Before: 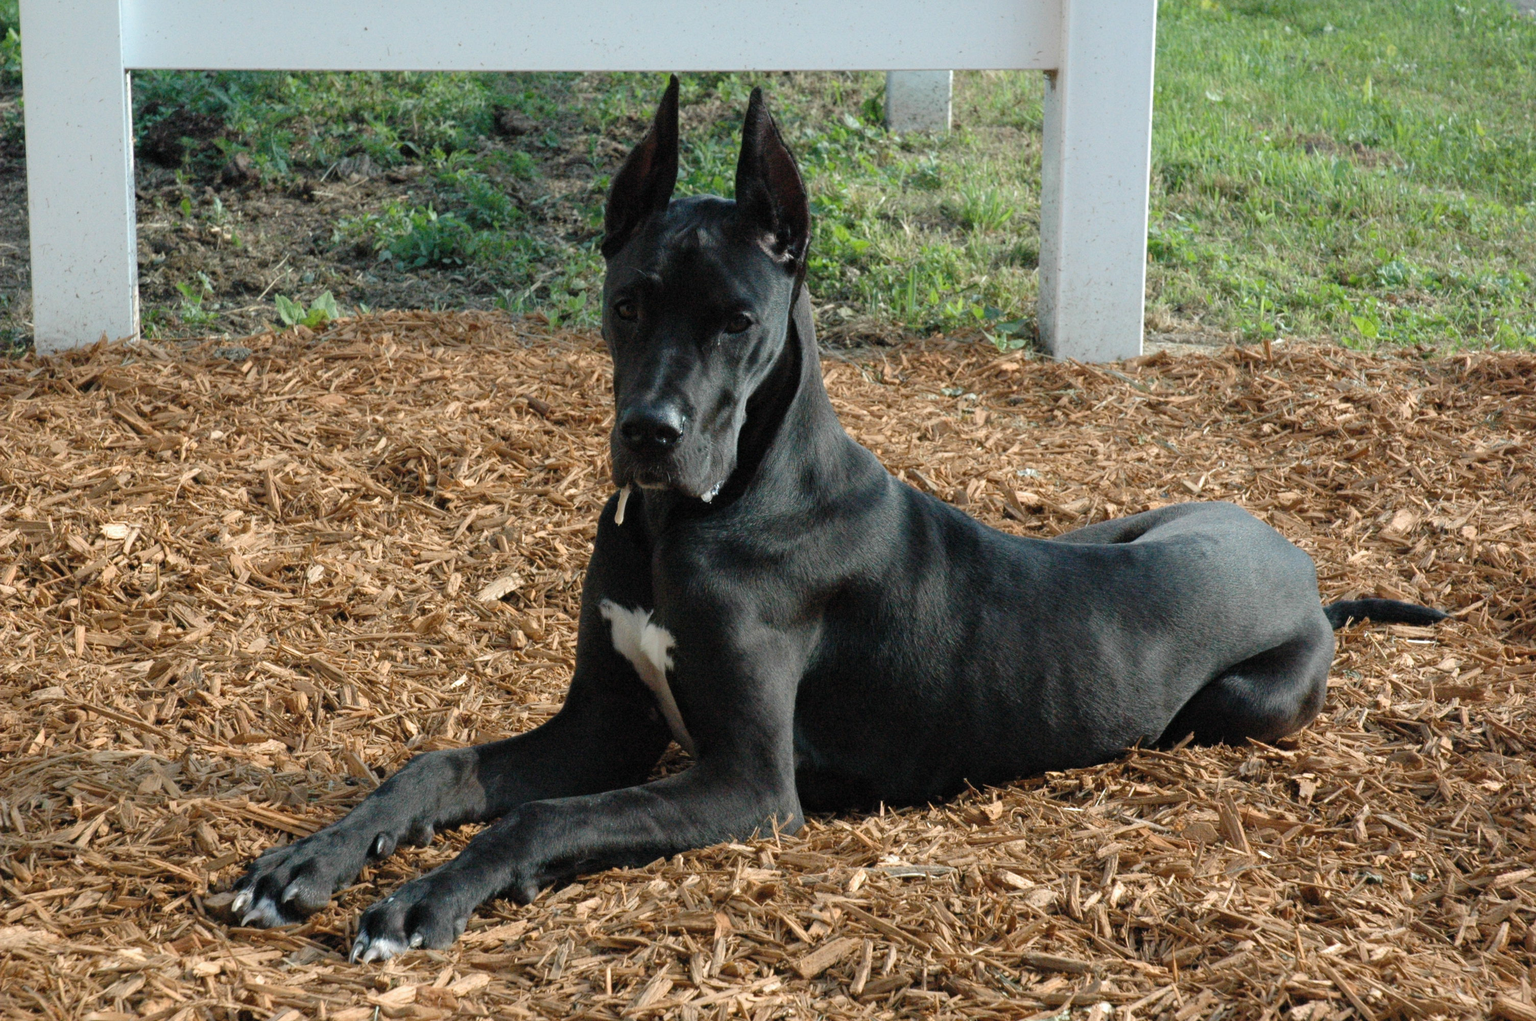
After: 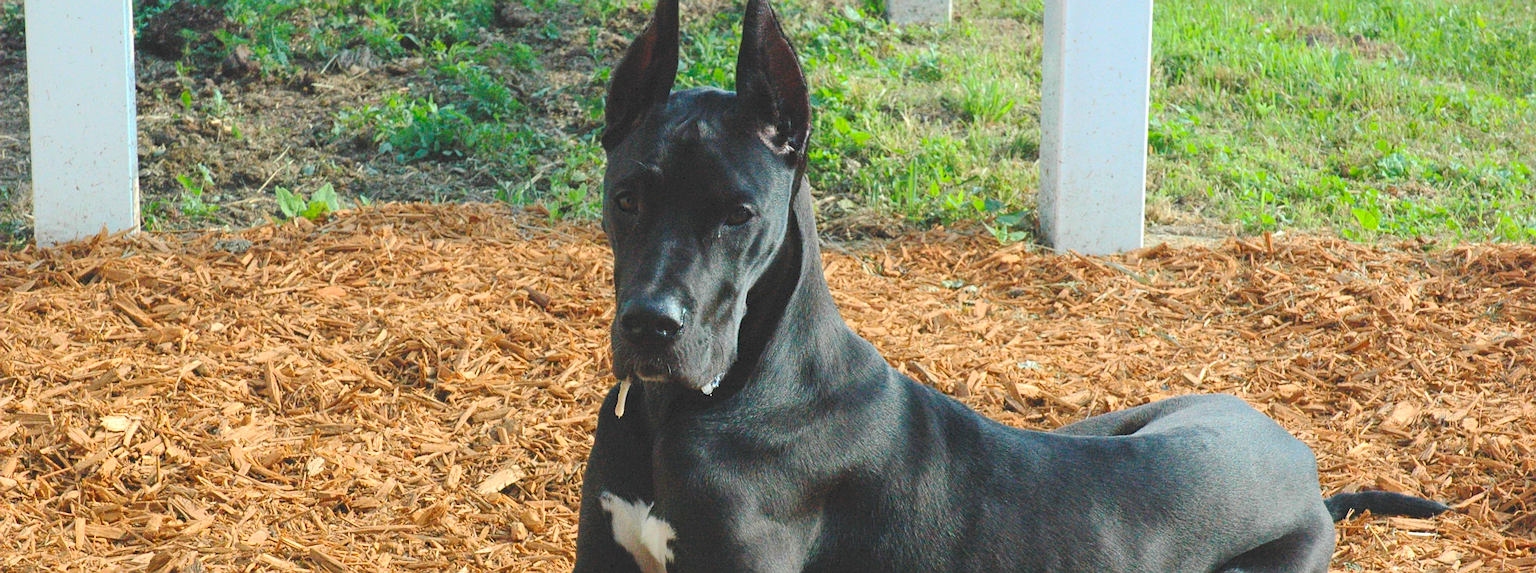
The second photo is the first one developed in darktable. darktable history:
contrast brightness saturation: contrast 0.2, brightness 0.2, saturation 0.8
sharpen: on, module defaults
crop and rotate: top 10.605%, bottom 33.274%
tone curve: curves: ch0 [(0, 0) (0.003, 0.125) (0.011, 0.139) (0.025, 0.155) (0.044, 0.174) (0.069, 0.192) (0.1, 0.211) (0.136, 0.234) (0.177, 0.262) (0.224, 0.296) (0.277, 0.337) (0.335, 0.385) (0.399, 0.436) (0.468, 0.5) (0.543, 0.573) (0.623, 0.644) (0.709, 0.713) (0.801, 0.791) (0.898, 0.881) (1, 1)], preserve colors none
